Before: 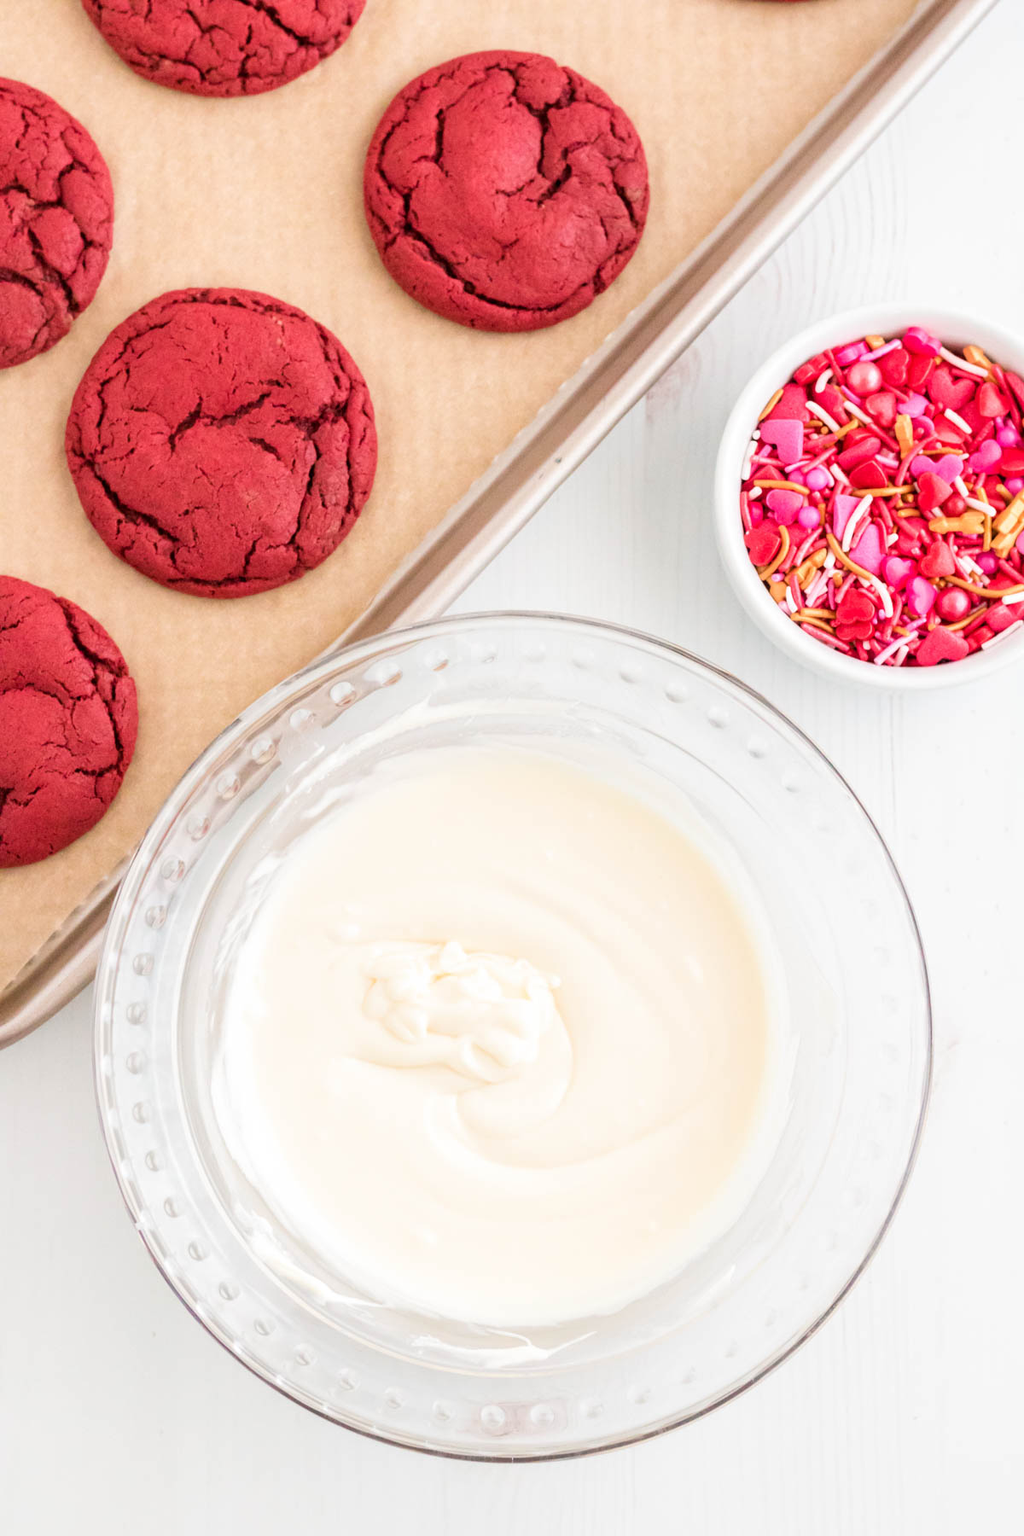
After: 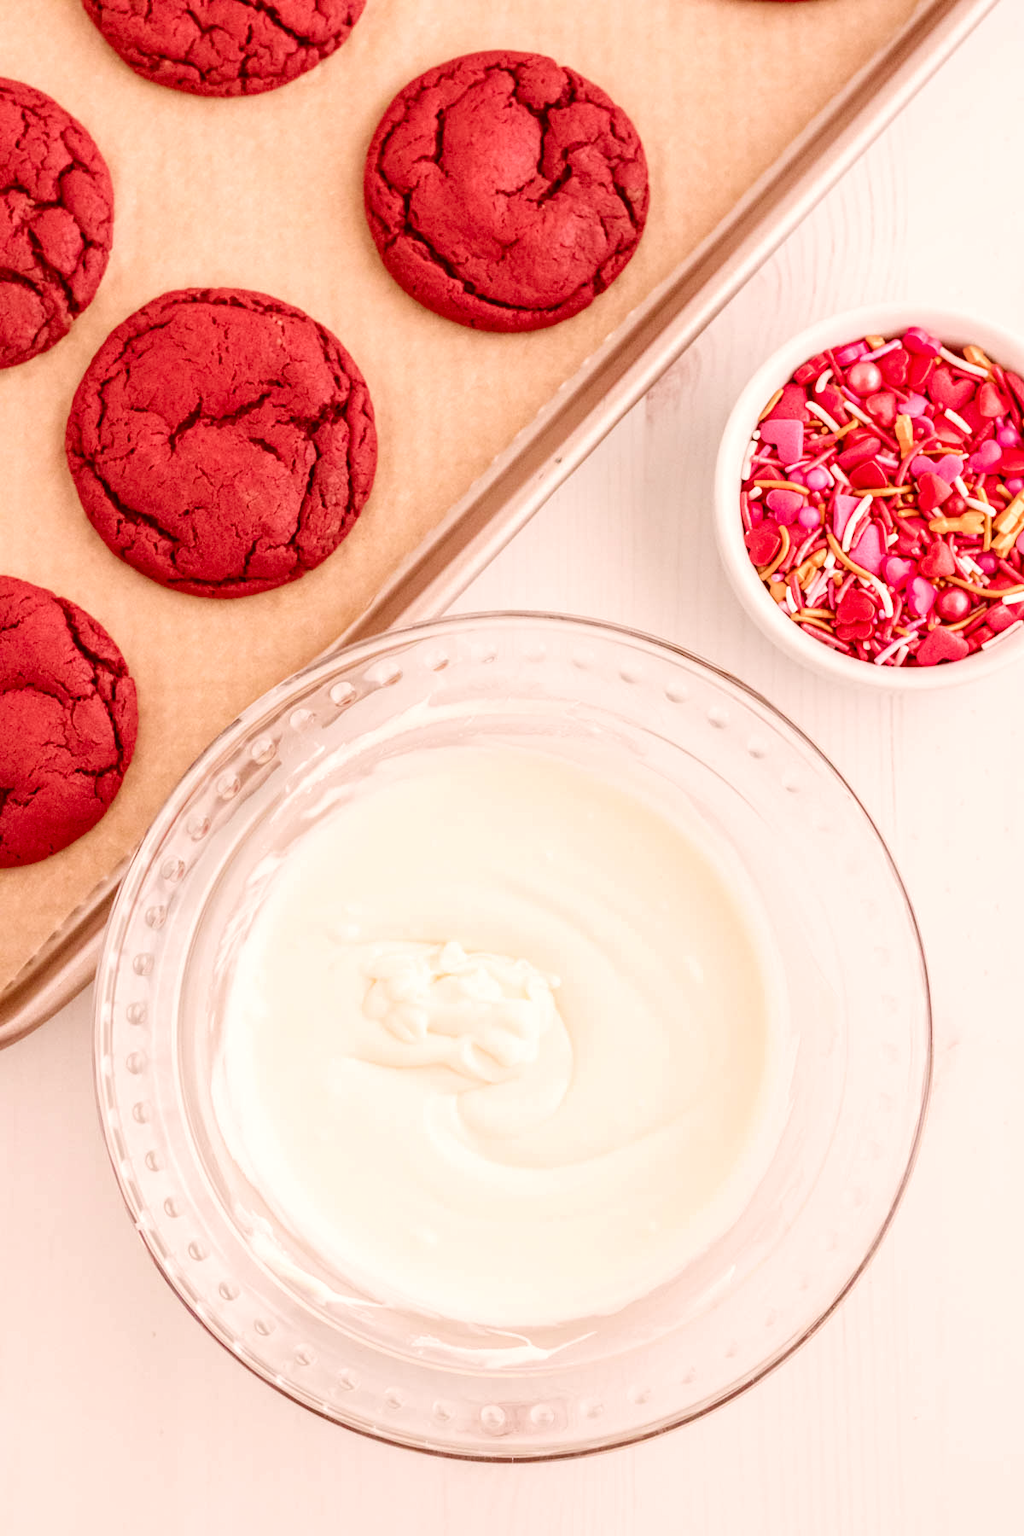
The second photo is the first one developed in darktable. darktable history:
local contrast: on, module defaults
color correction: highlights a* 9.15, highlights b* 8.59, shadows a* 39.43, shadows b* 39.83, saturation 0.787
